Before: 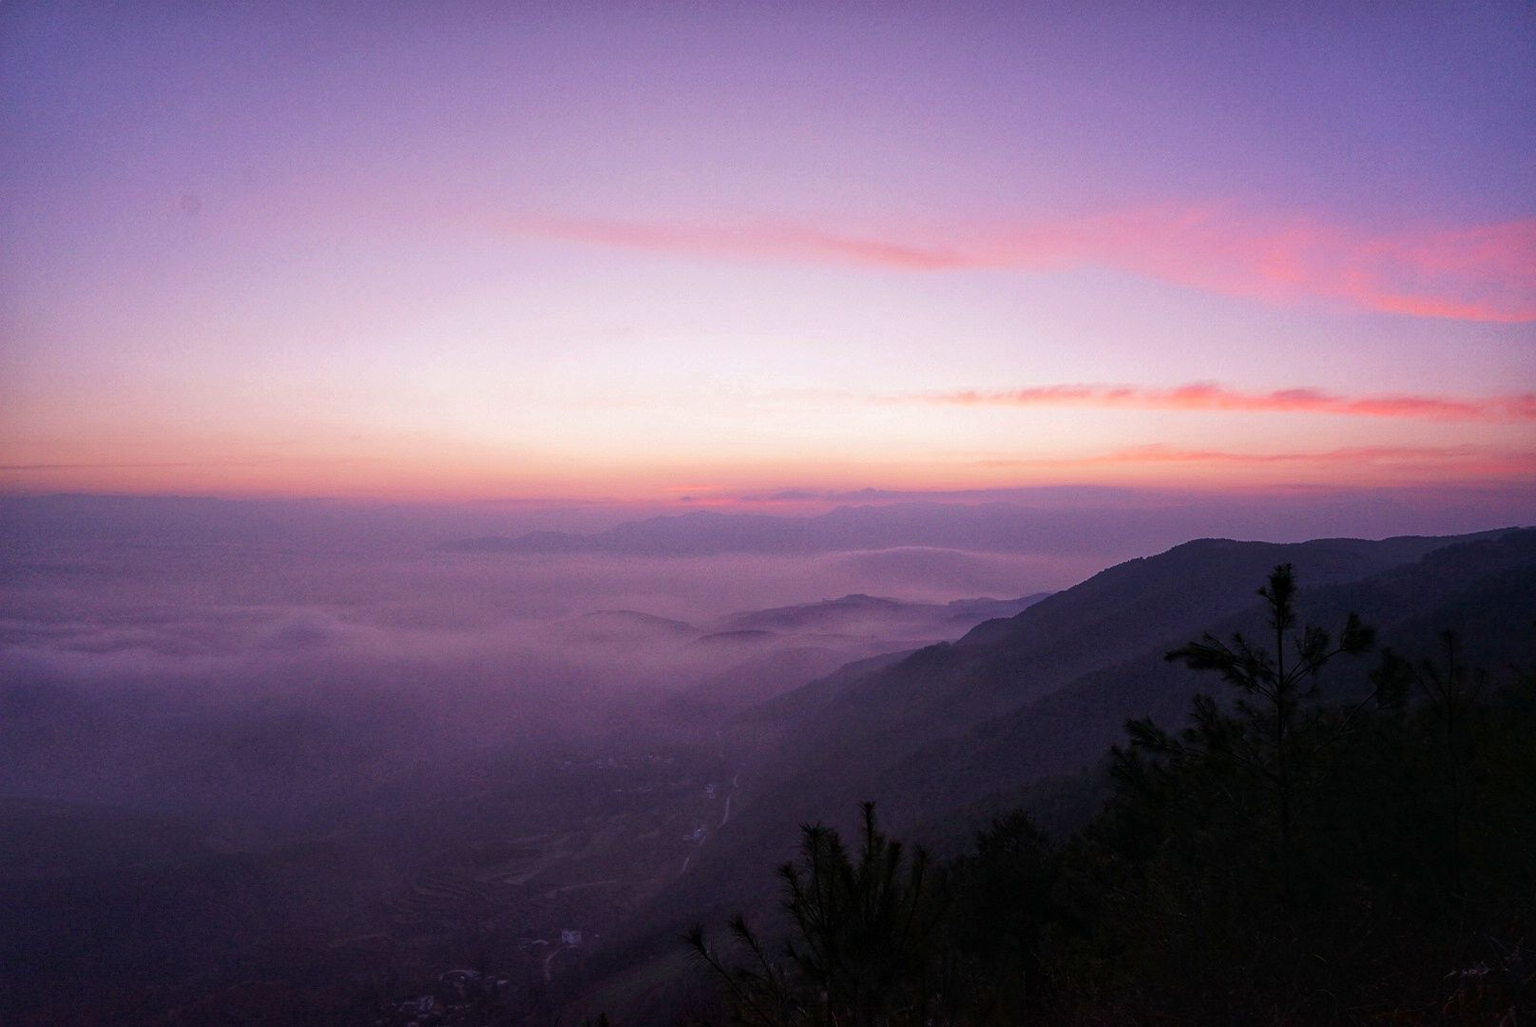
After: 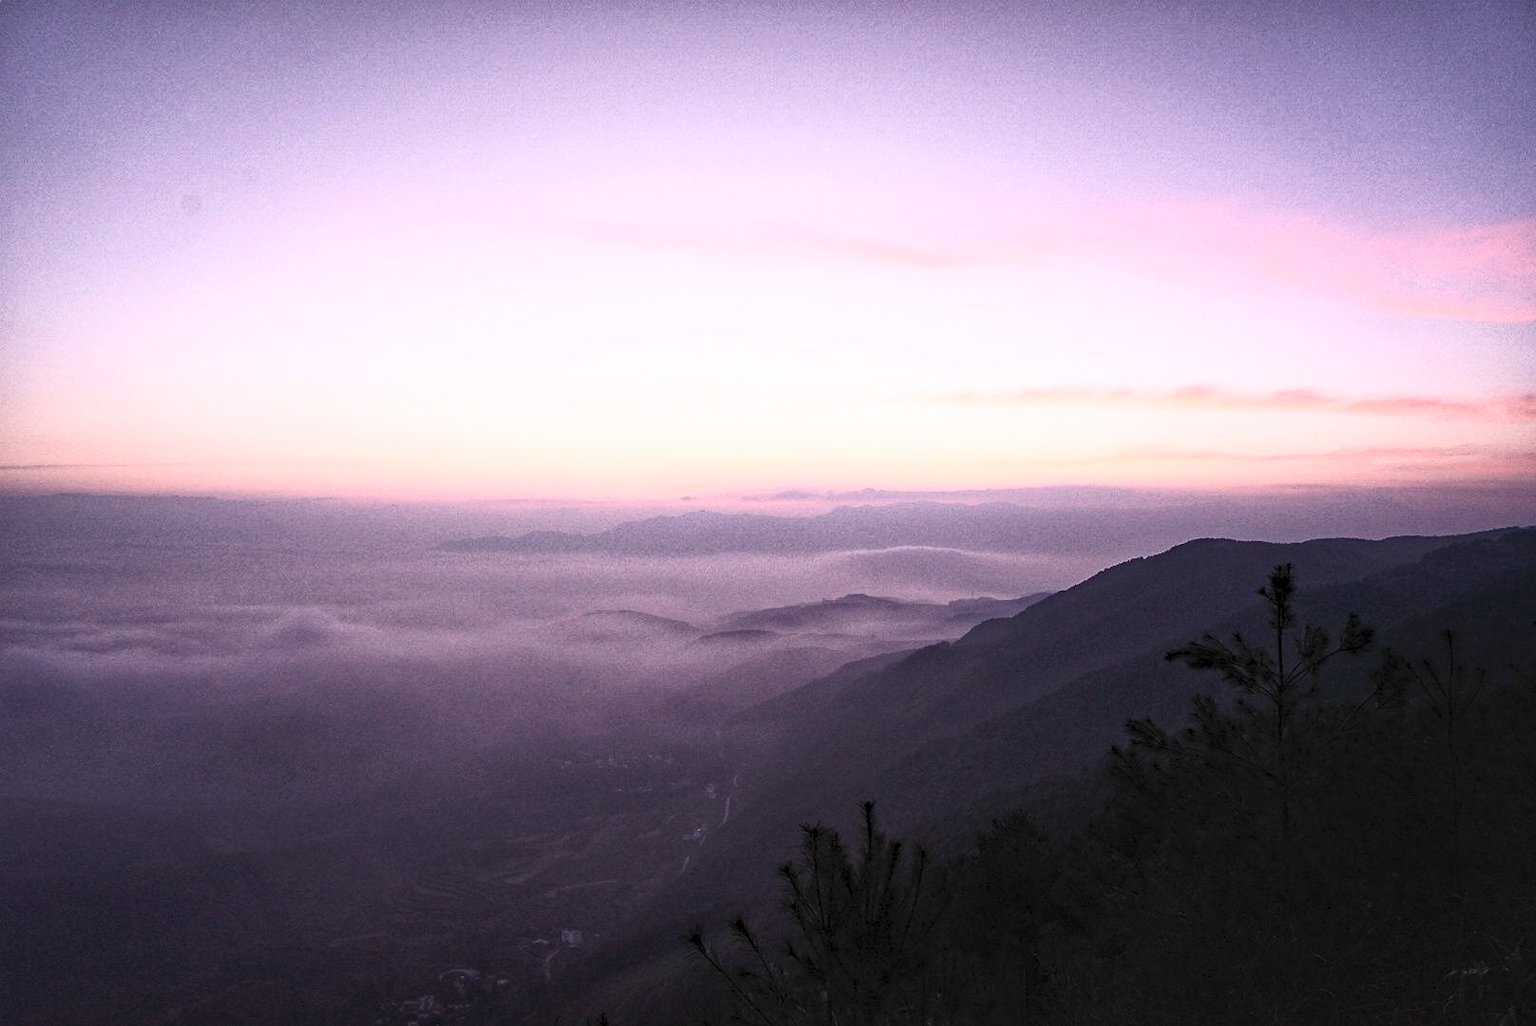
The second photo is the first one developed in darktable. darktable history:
haze removal: strength 0.248, distance 0.245, compatibility mode true, adaptive false
contrast brightness saturation: contrast 0.559, brightness 0.578, saturation -0.349
